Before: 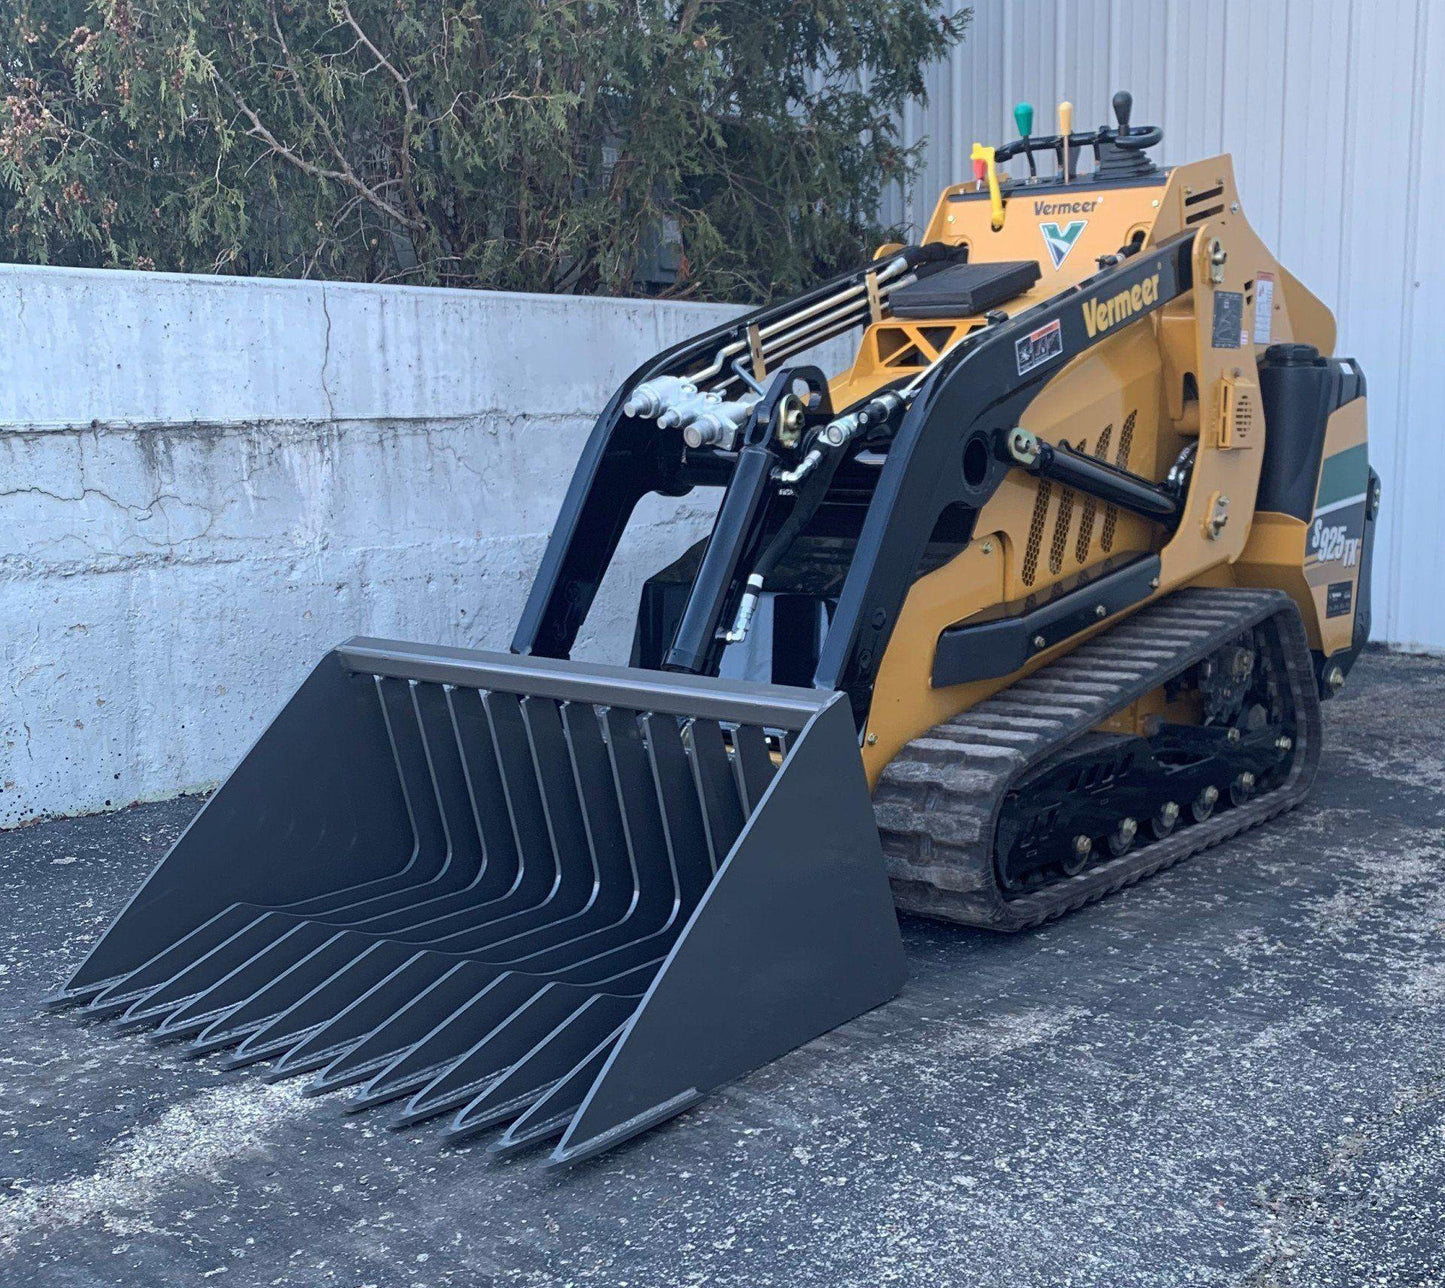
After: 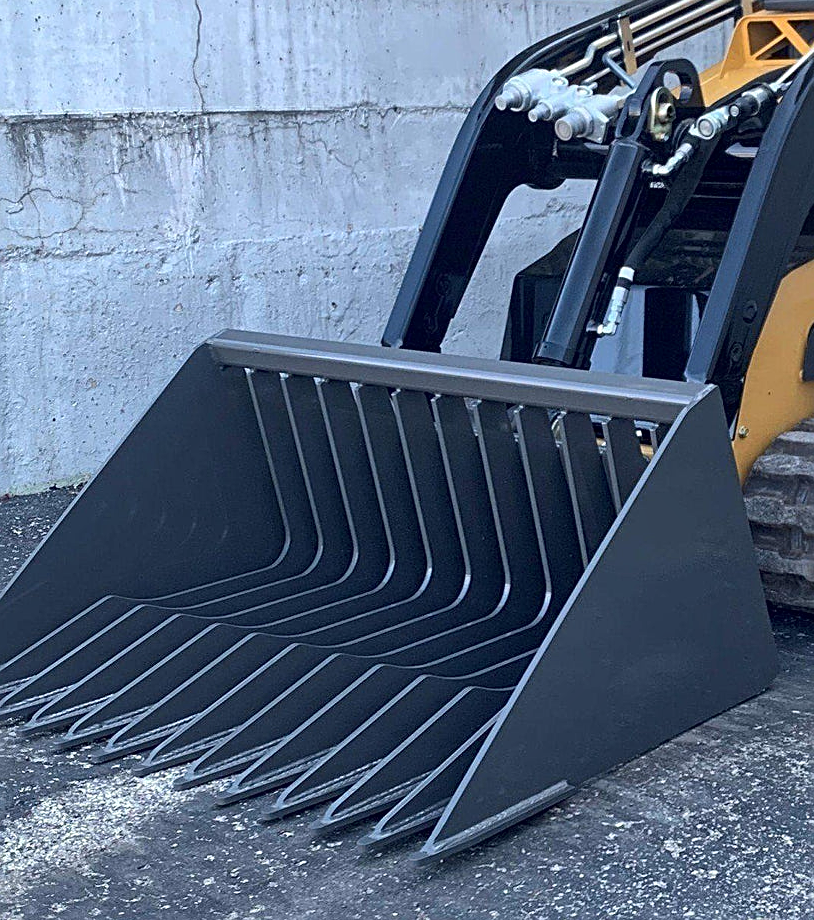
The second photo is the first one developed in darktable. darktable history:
crop: left 8.966%, top 23.852%, right 34.699%, bottom 4.703%
local contrast: mode bilateral grid, contrast 20, coarseness 50, detail 132%, midtone range 0.2
sharpen: on, module defaults
